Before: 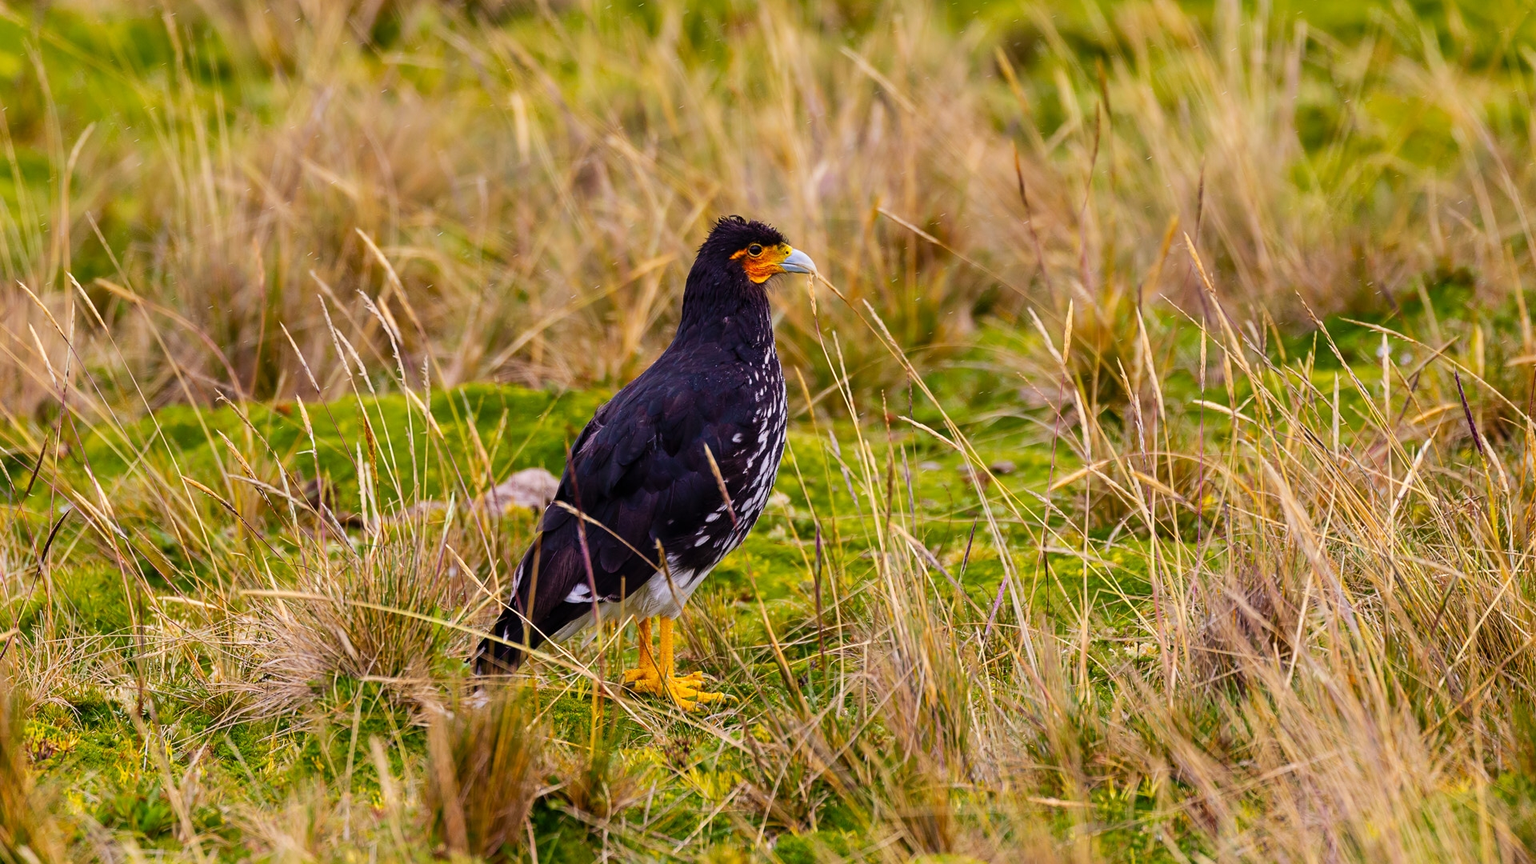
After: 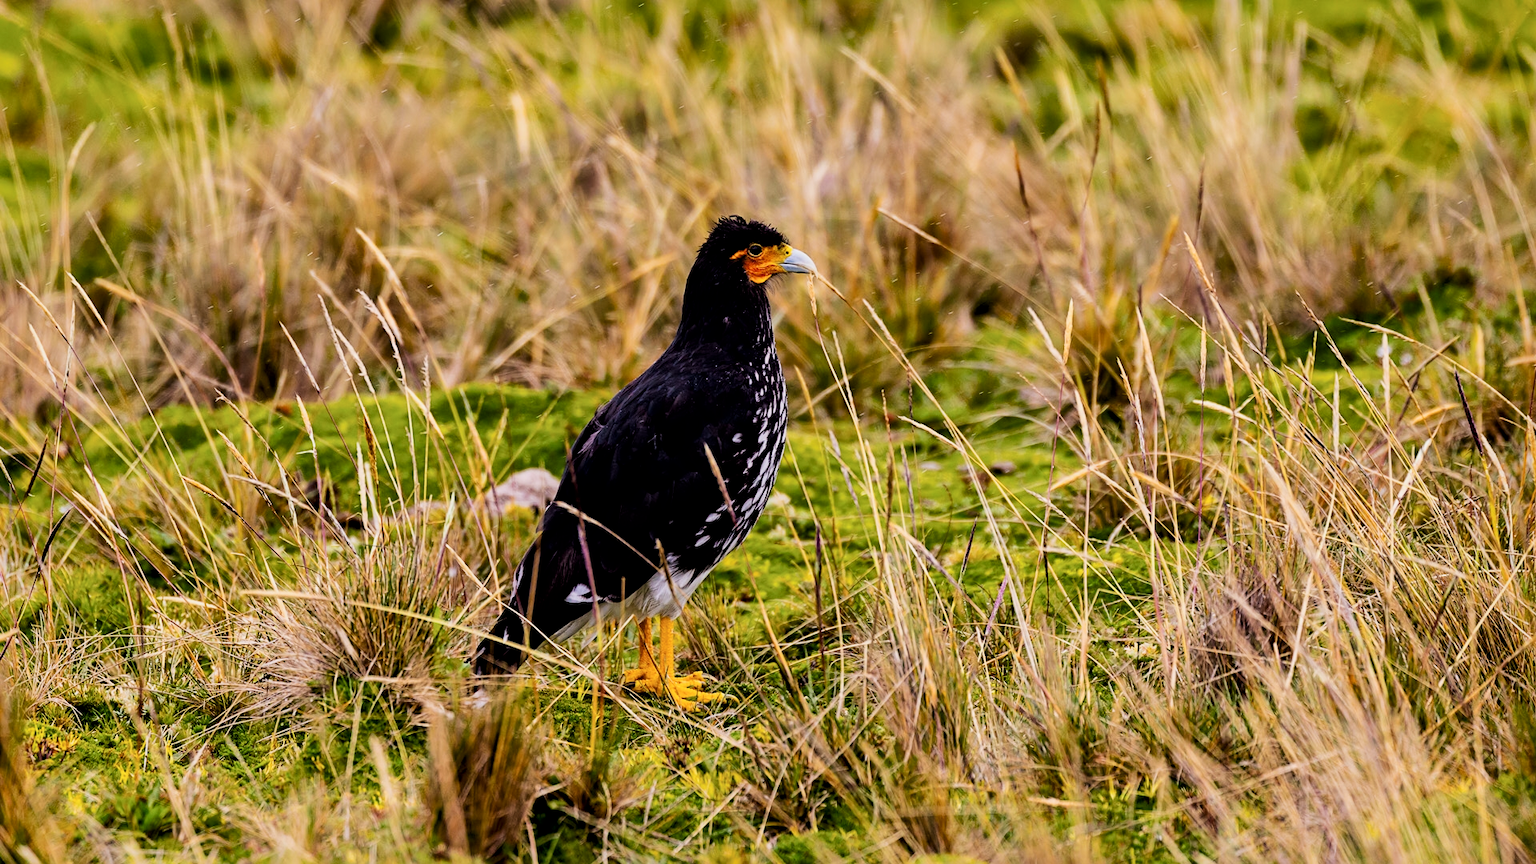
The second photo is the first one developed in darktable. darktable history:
local contrast: mode bilateral grid, contrast 19, coarseness 50, detail 150%, midtone range 0.2
filmic rgb: black relative exposure -5.01 EV, white relative exposure 3.97 EV, threshold 5.99 EV, hardness 2.88, contrast 1.3, highlights saturation mix -29.97%, enable highlight reconstruction true
